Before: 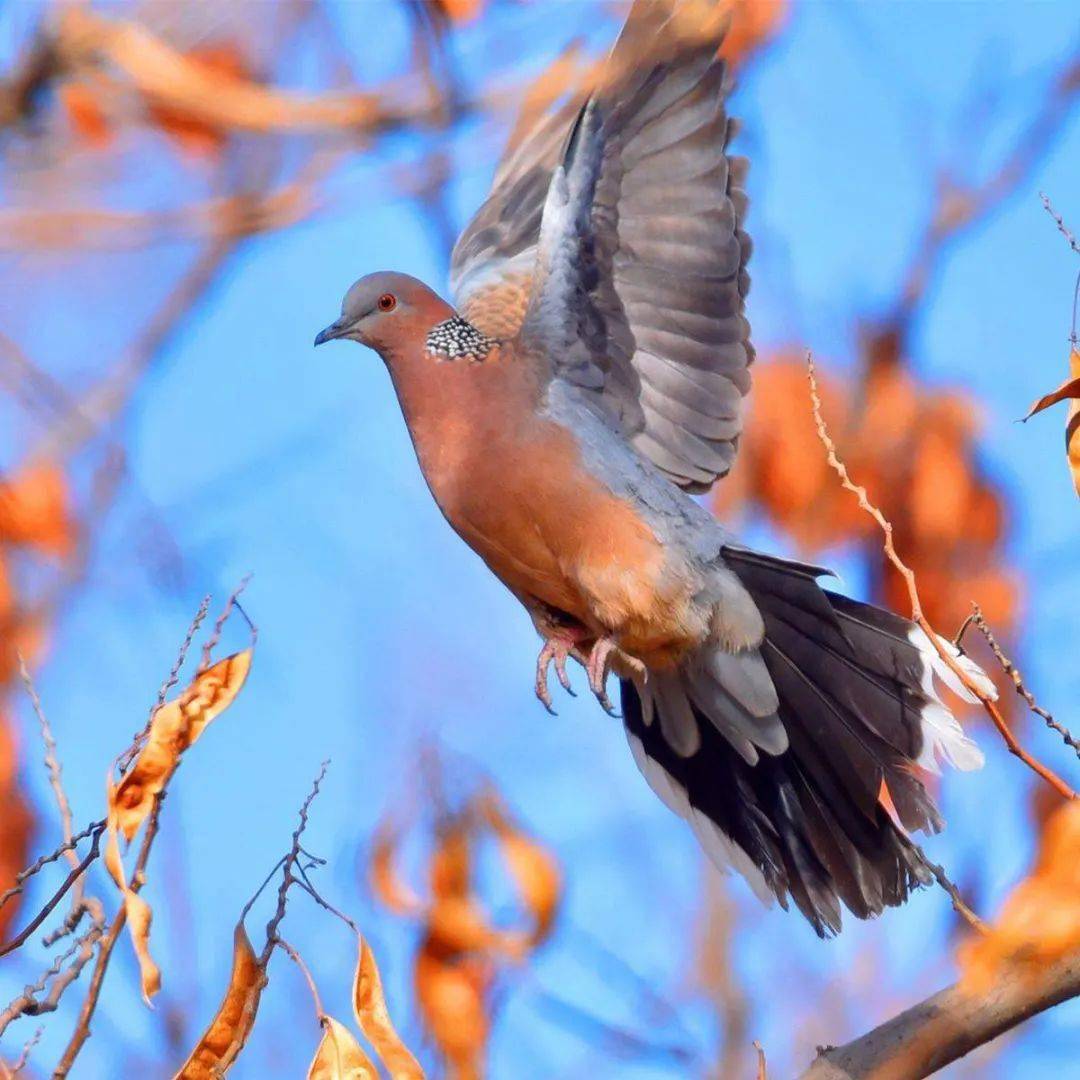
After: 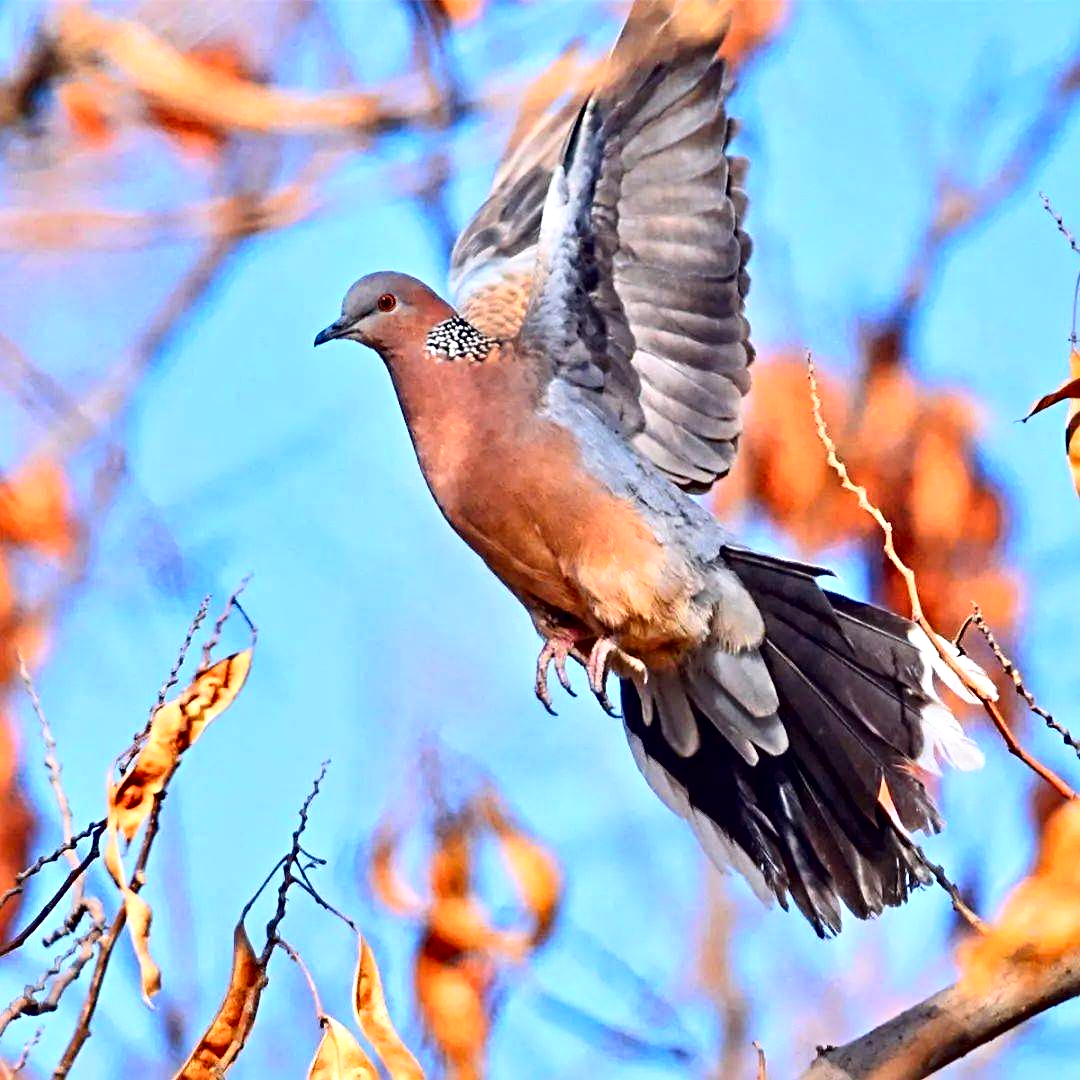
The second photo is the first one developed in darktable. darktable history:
sharpen: radius 3.963
contrast brightness saturation: contrast 0.201, brightness 0.147, saturation 0.143
contrast equalizer: y [[0.511, 0.558, 0.631, 0.632, 0.559, 0.512], [0.5 ×6], [0.507, 0.559, 0.627, 0.644, 0.647, 0.647], [0 ×6], [0 ×6]]
